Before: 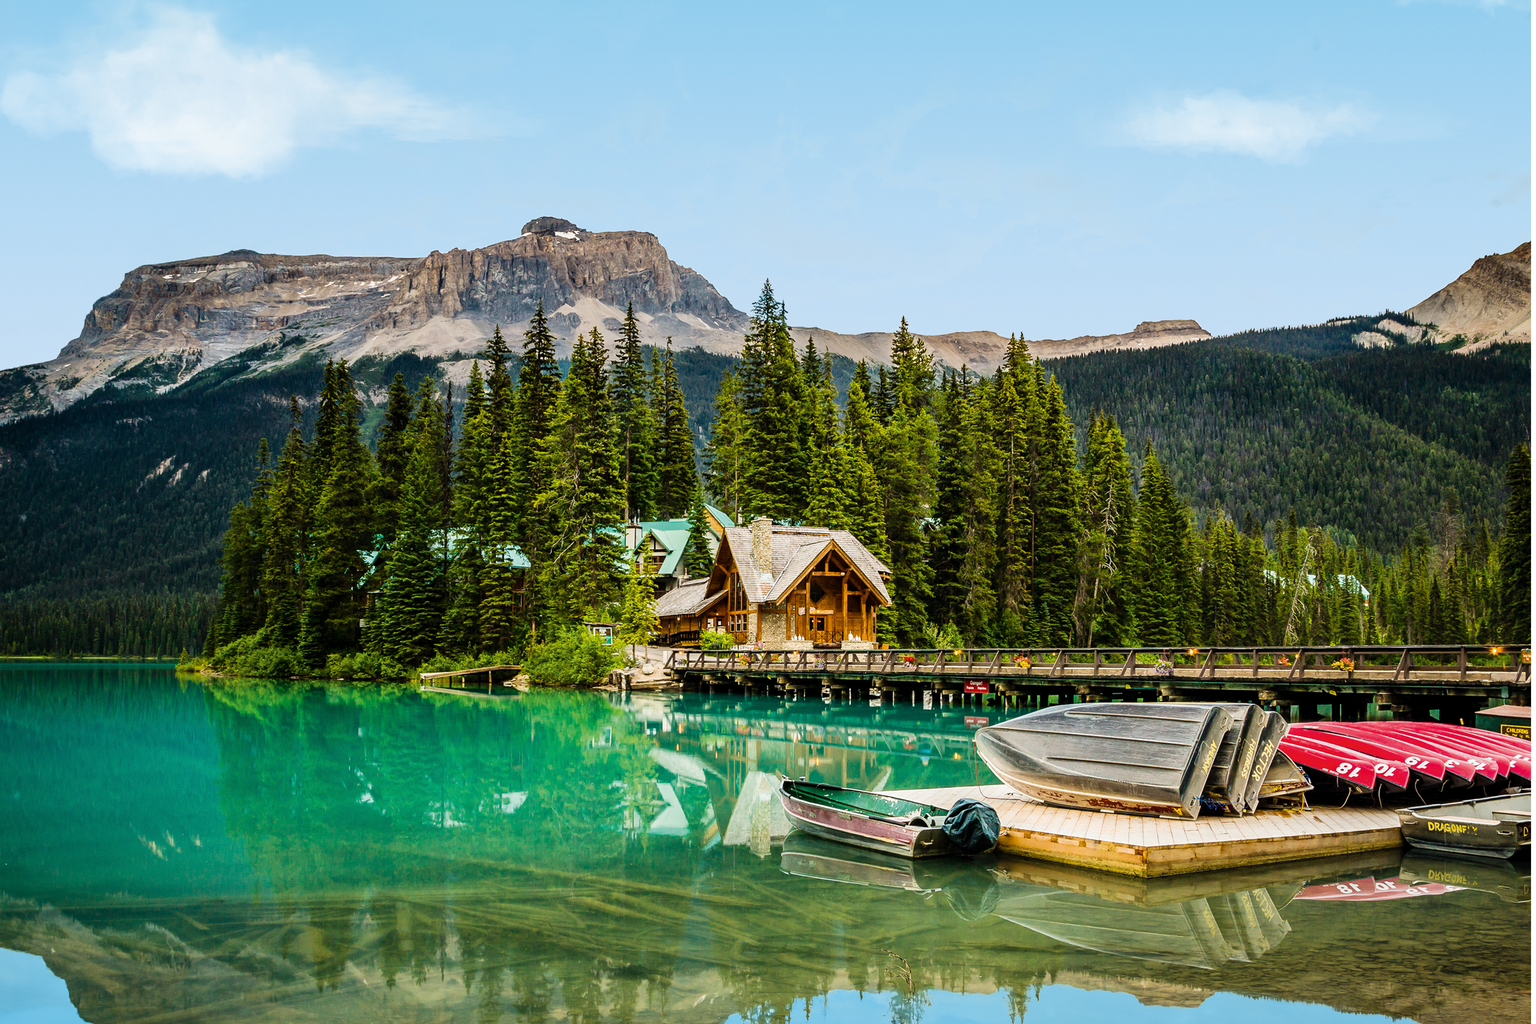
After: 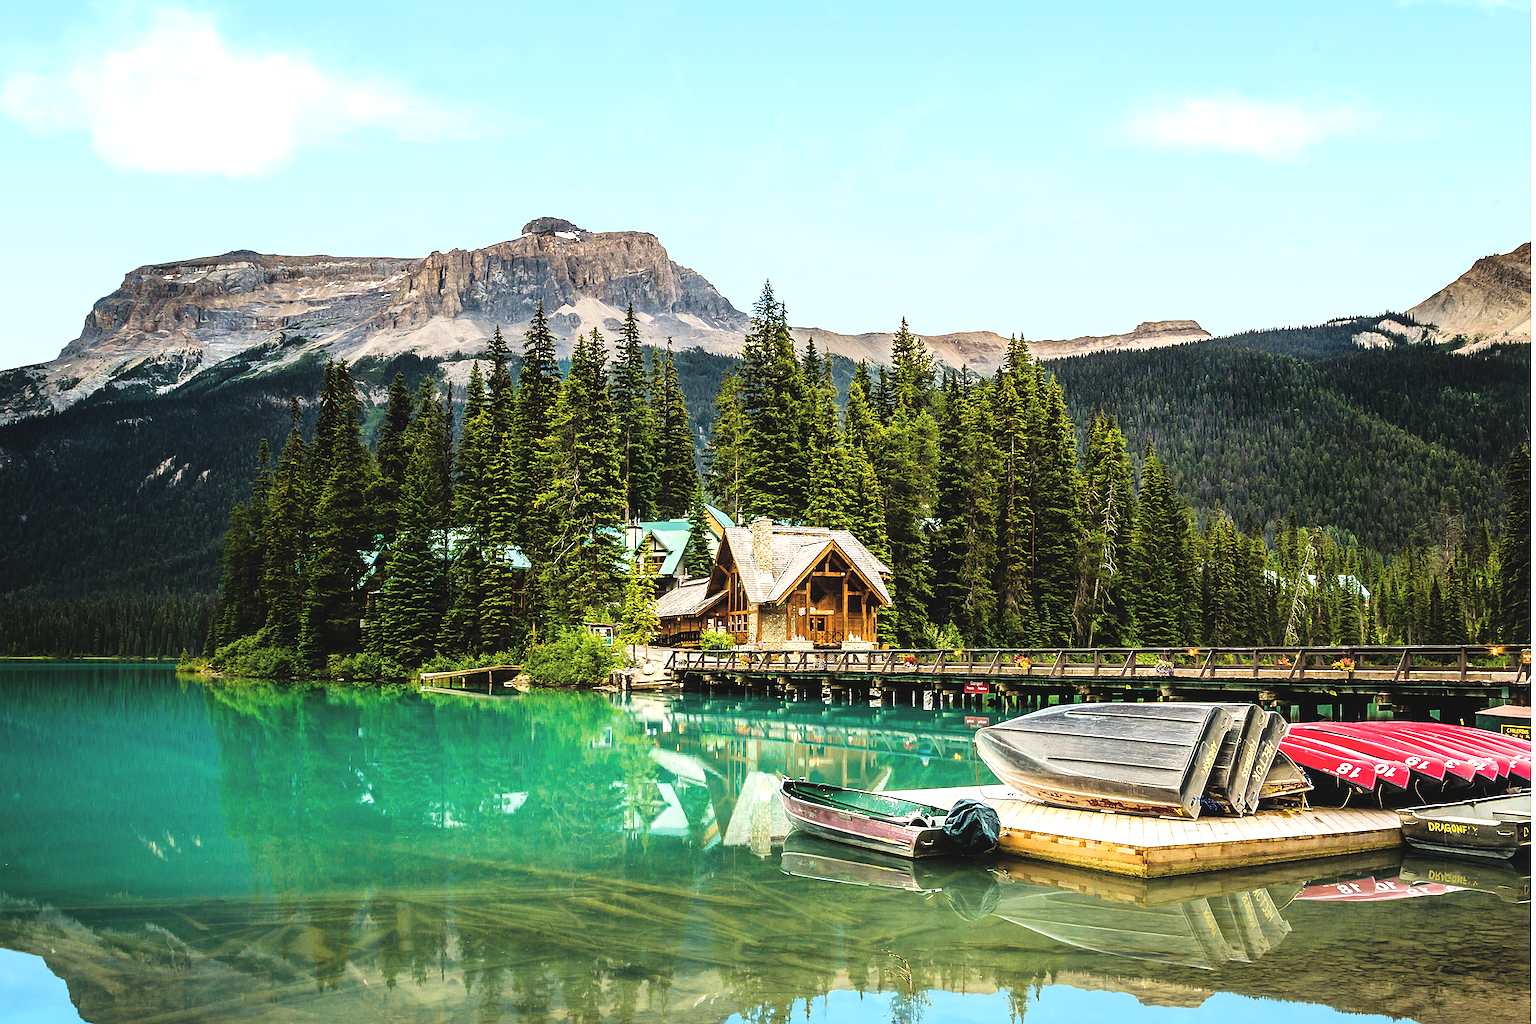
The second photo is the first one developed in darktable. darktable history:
tone equalizer: -8 EV -1.07 EV, -7 EV -1.02 EV, -6 EV -0.898 EV, -5 EV -0.561 EV, -3 EV 0.554 EV, -2 EV 0.858 EV, -1 EV 1 EV, +0 EV 1.08 EV
exposure: black level correction -0.015, exposure -0.504 EV, compensate highlight preservation false
sharpen: on, module defaults
